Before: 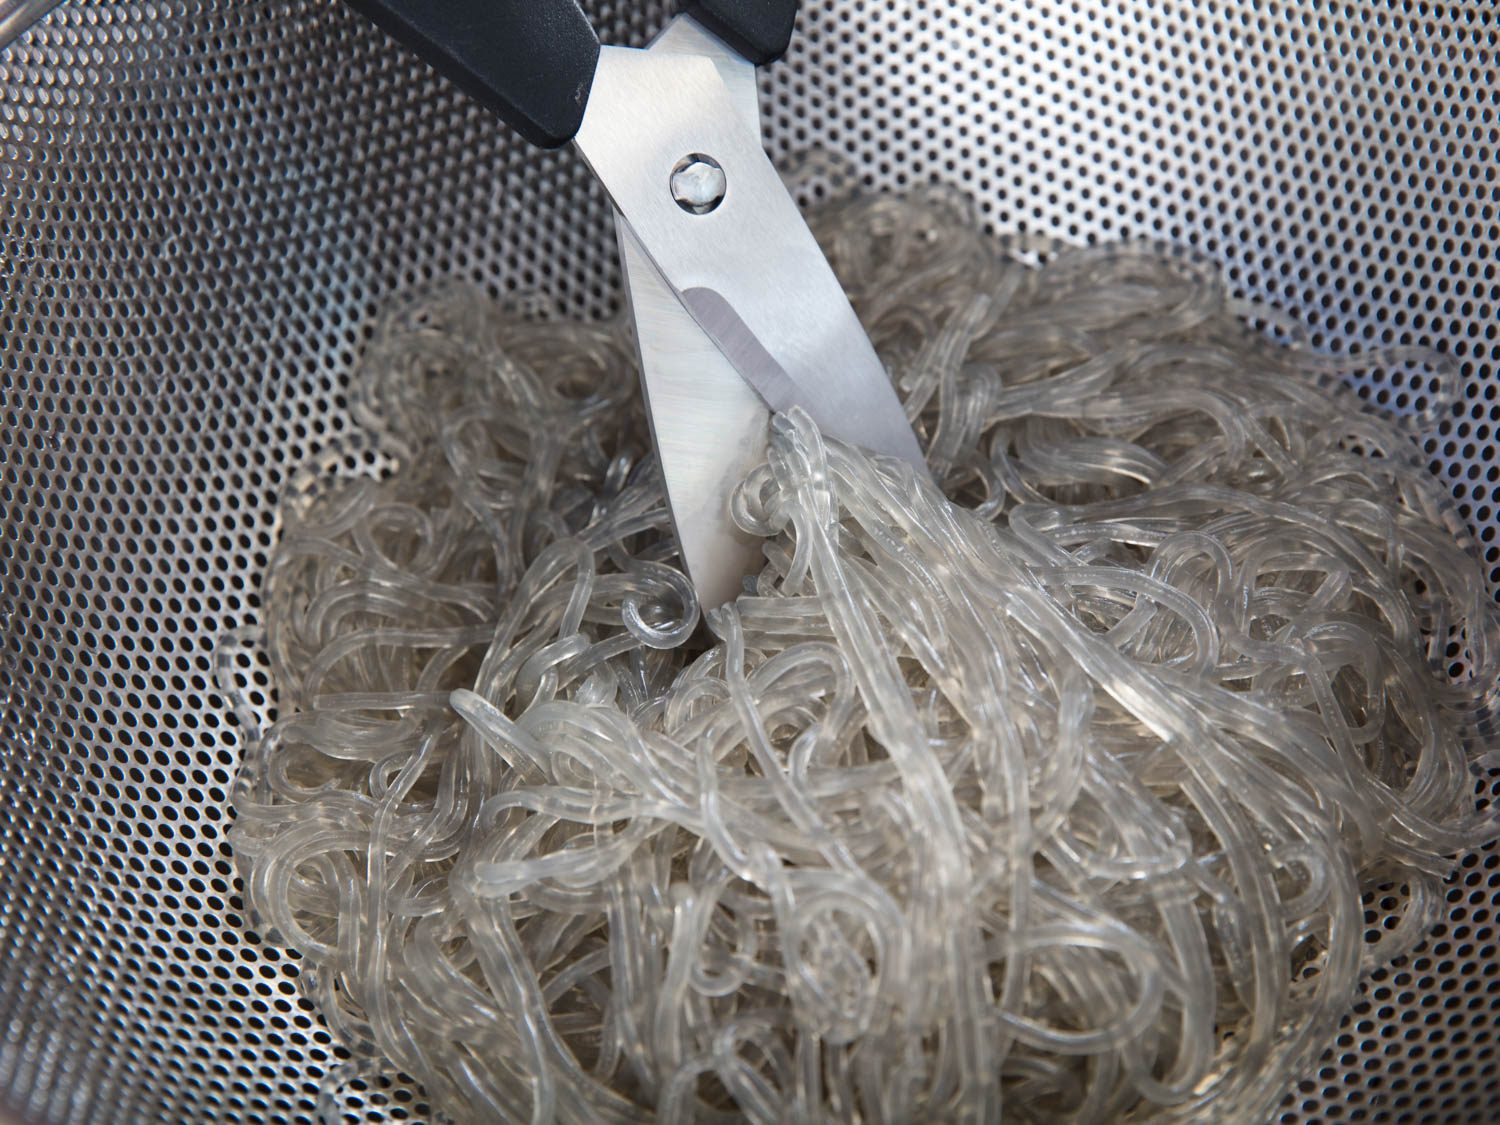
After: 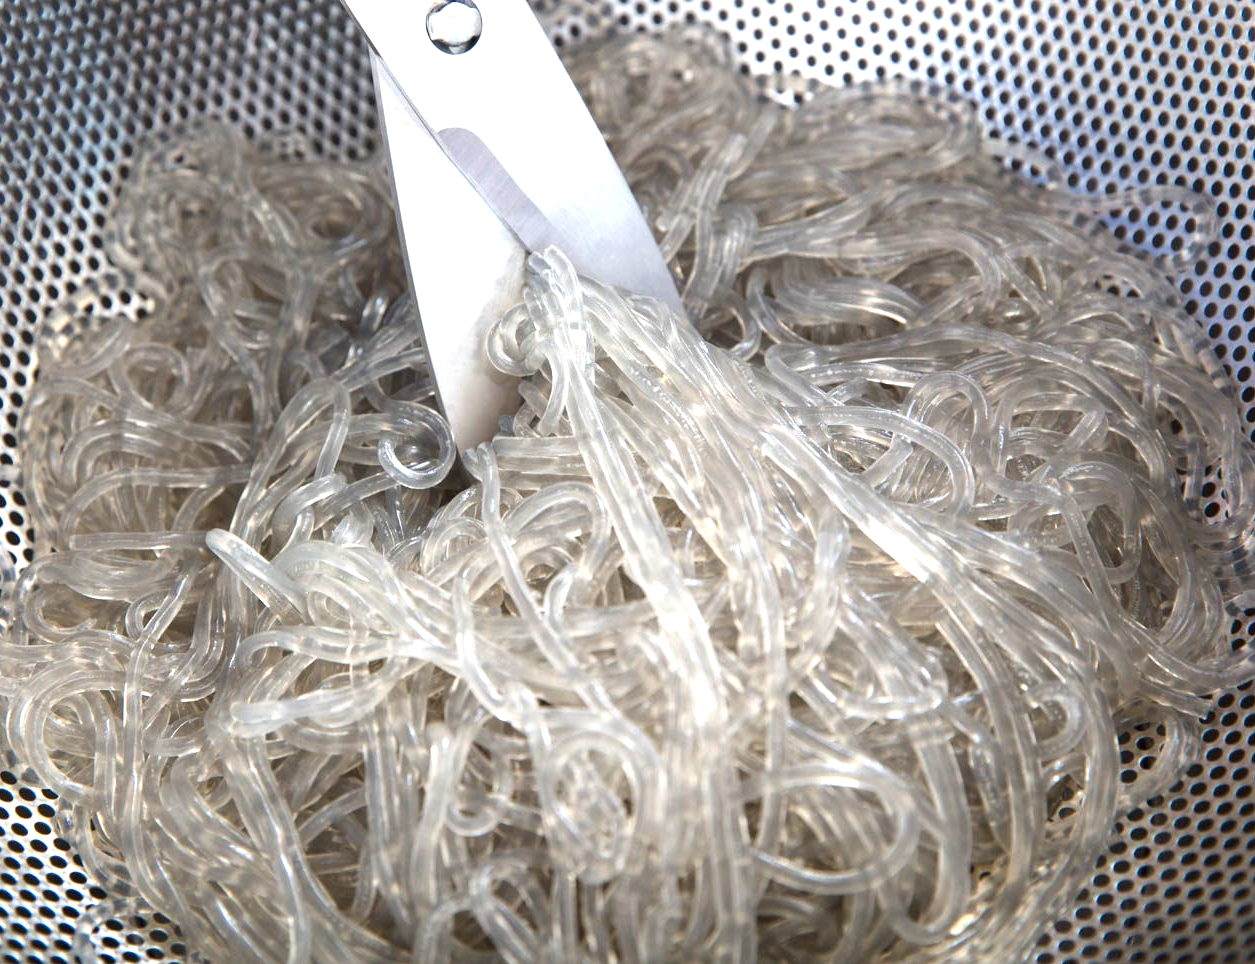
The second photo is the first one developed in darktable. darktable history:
crop: left 16.315%, top 14.246%
exposure: black level correction 0, exposure 0.95 EV, compensate exposure bias true, compensate highlight preservation false
